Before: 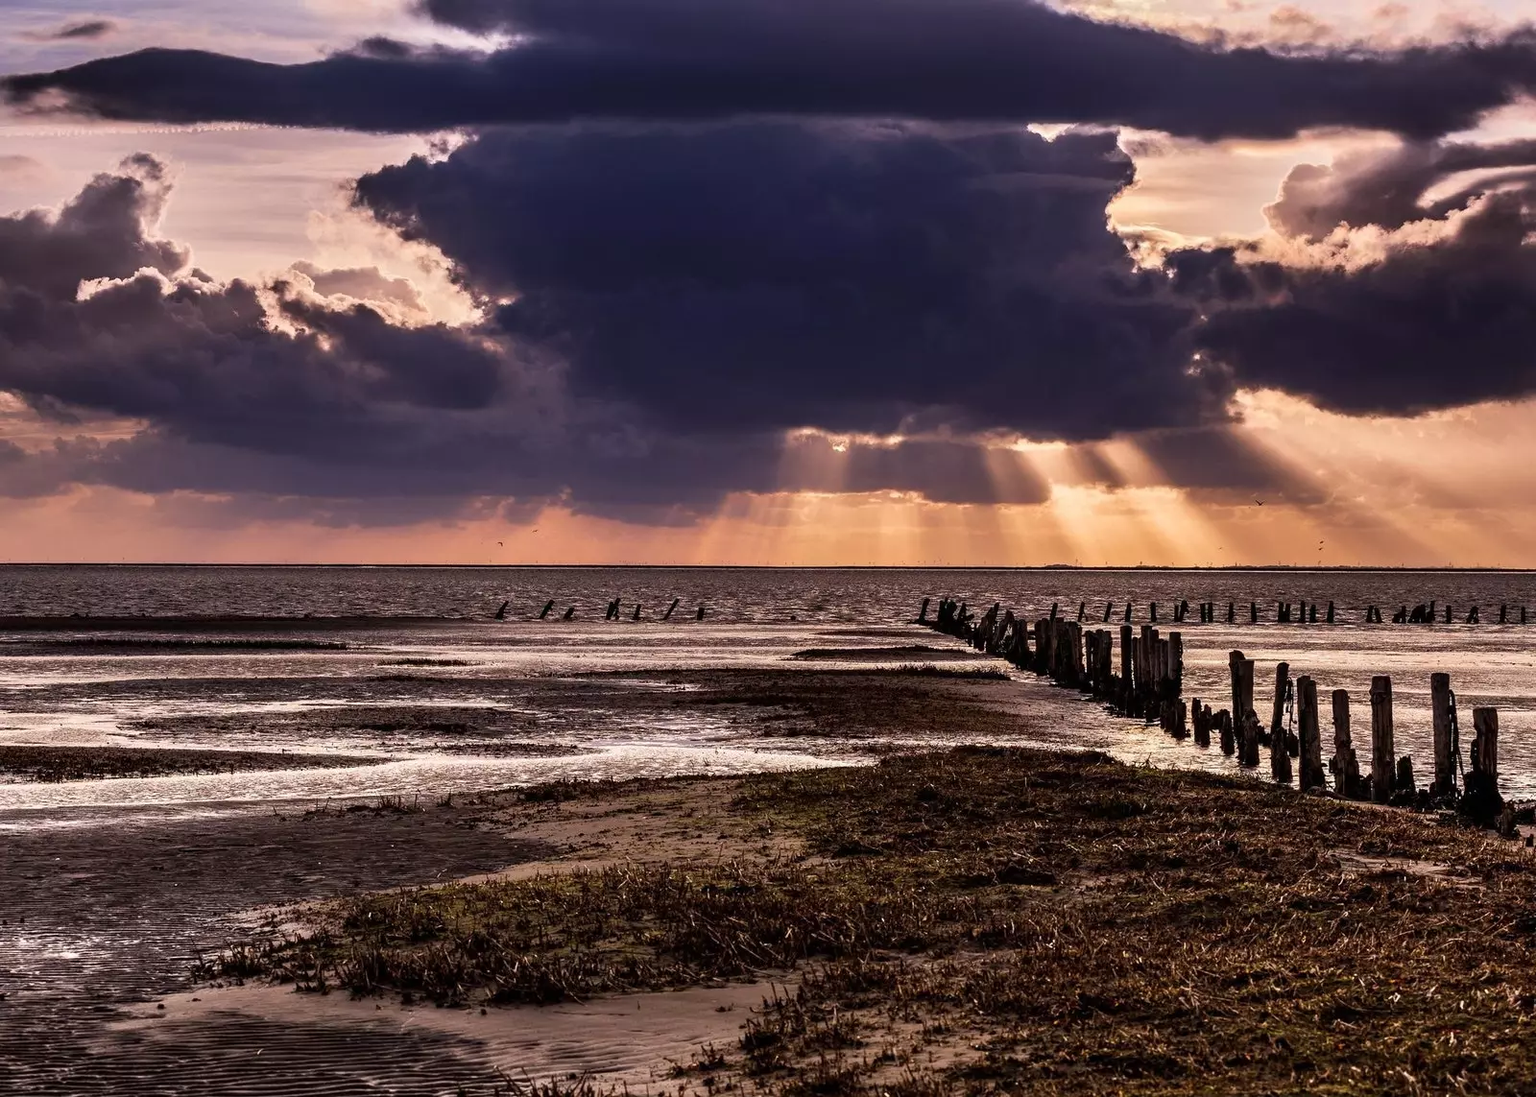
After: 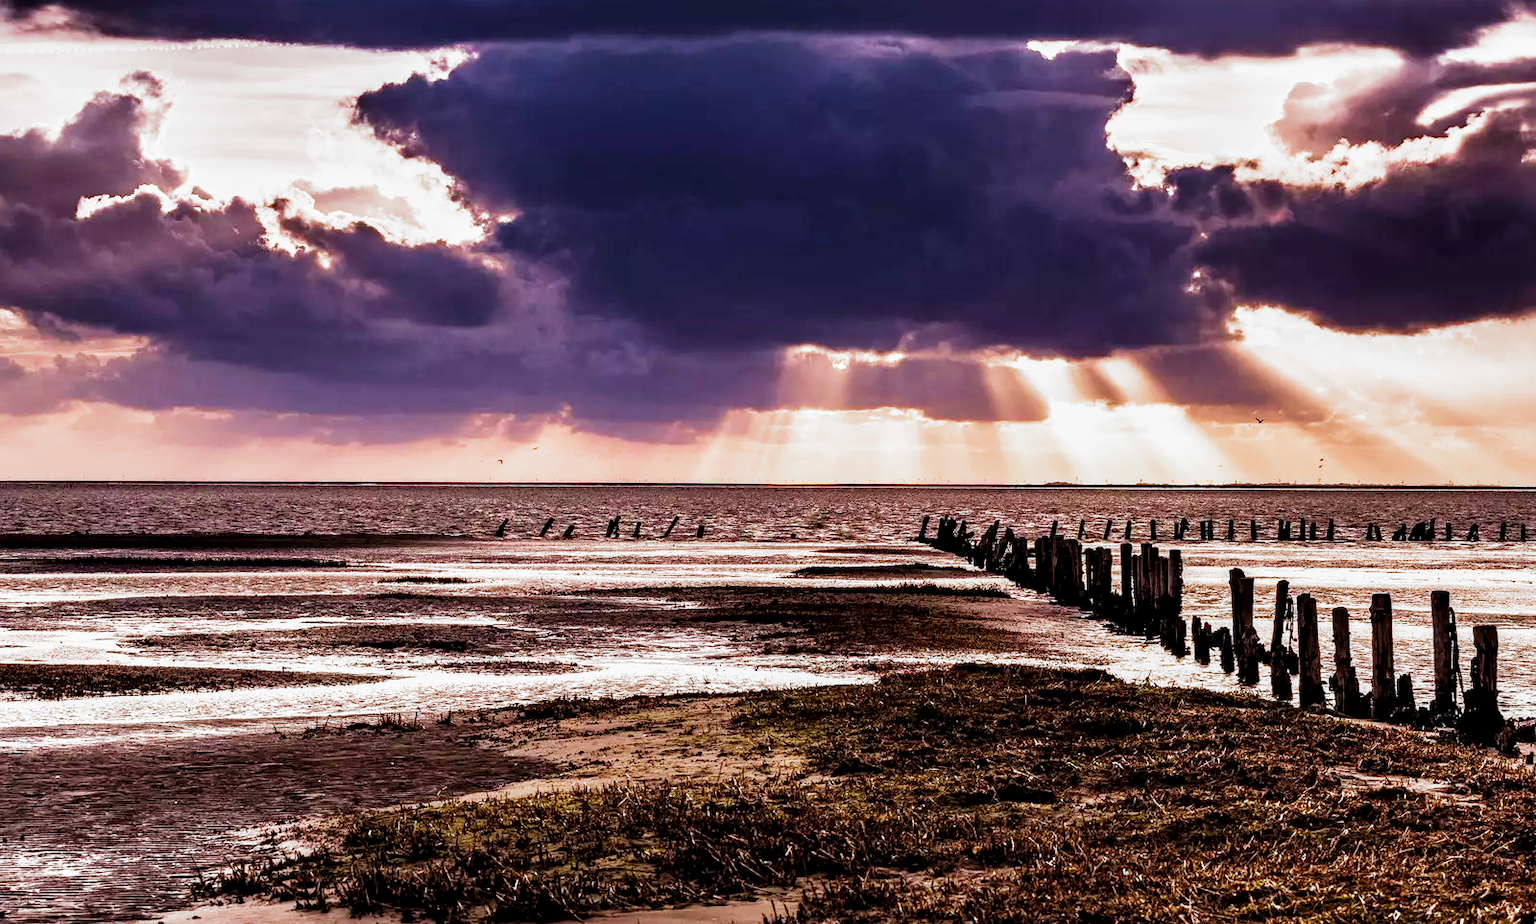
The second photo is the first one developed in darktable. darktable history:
filmic rgb: black relative exposure -8.05 EV, white relative exposure 3.01 EV, threshold 3.04 EV, hardness 5.42, contrast 1.243, add noise in highlights 0.001, preserve chrominance no, color science v3 (2019), use custom middle-gray values true, contrast in highlights soft, enable highlight reconstruction true
local contrast: highlights 61%, shadows 115%, detail 106%, midtone range 0.529
exposure: black level correction 0, exposure 1.199 EV, compensate highlight preservation false
velvia: on, module defaults
crop: top 7.603%, bottom 8.076%
